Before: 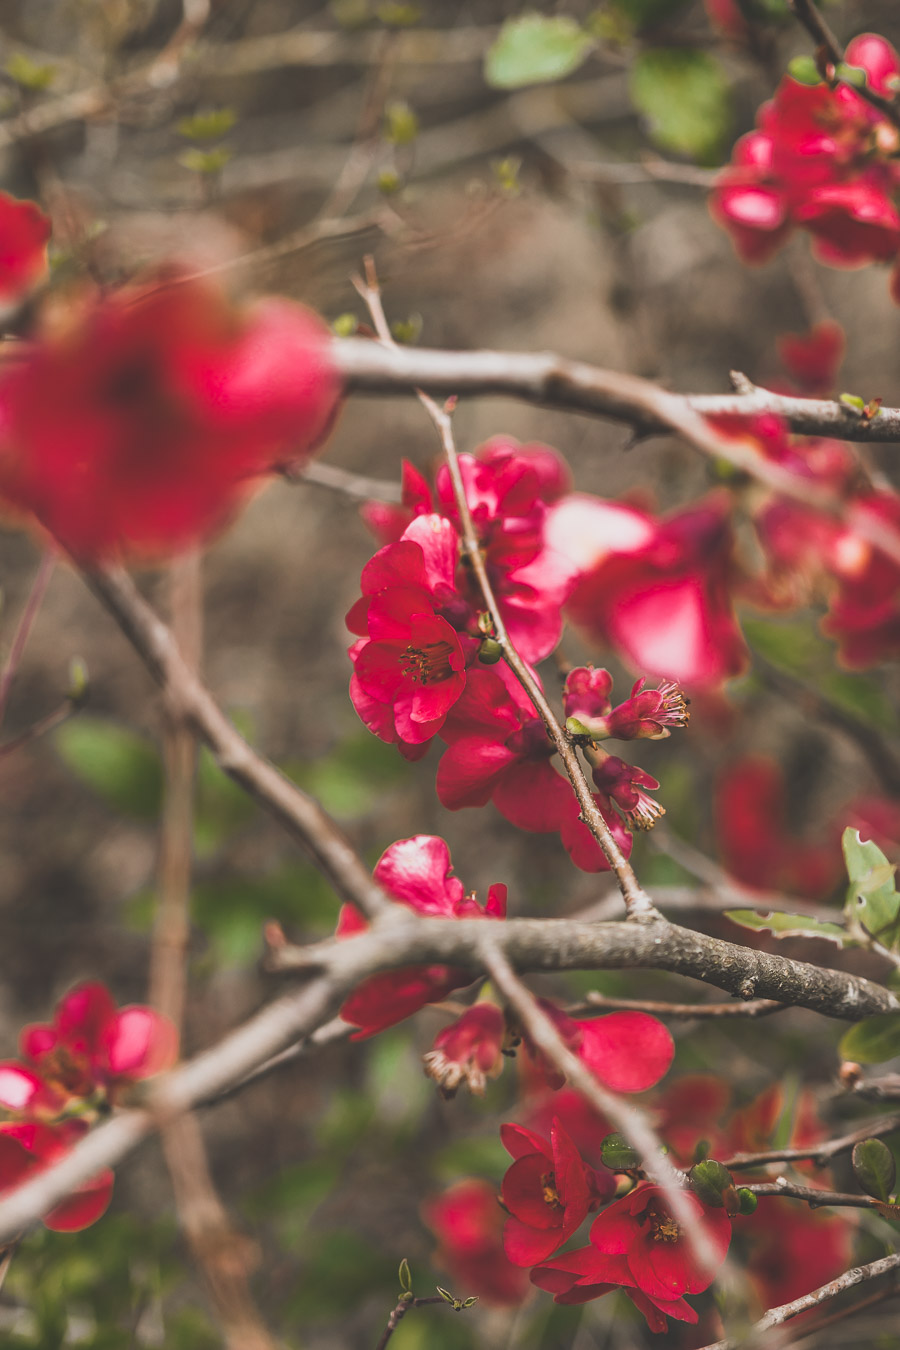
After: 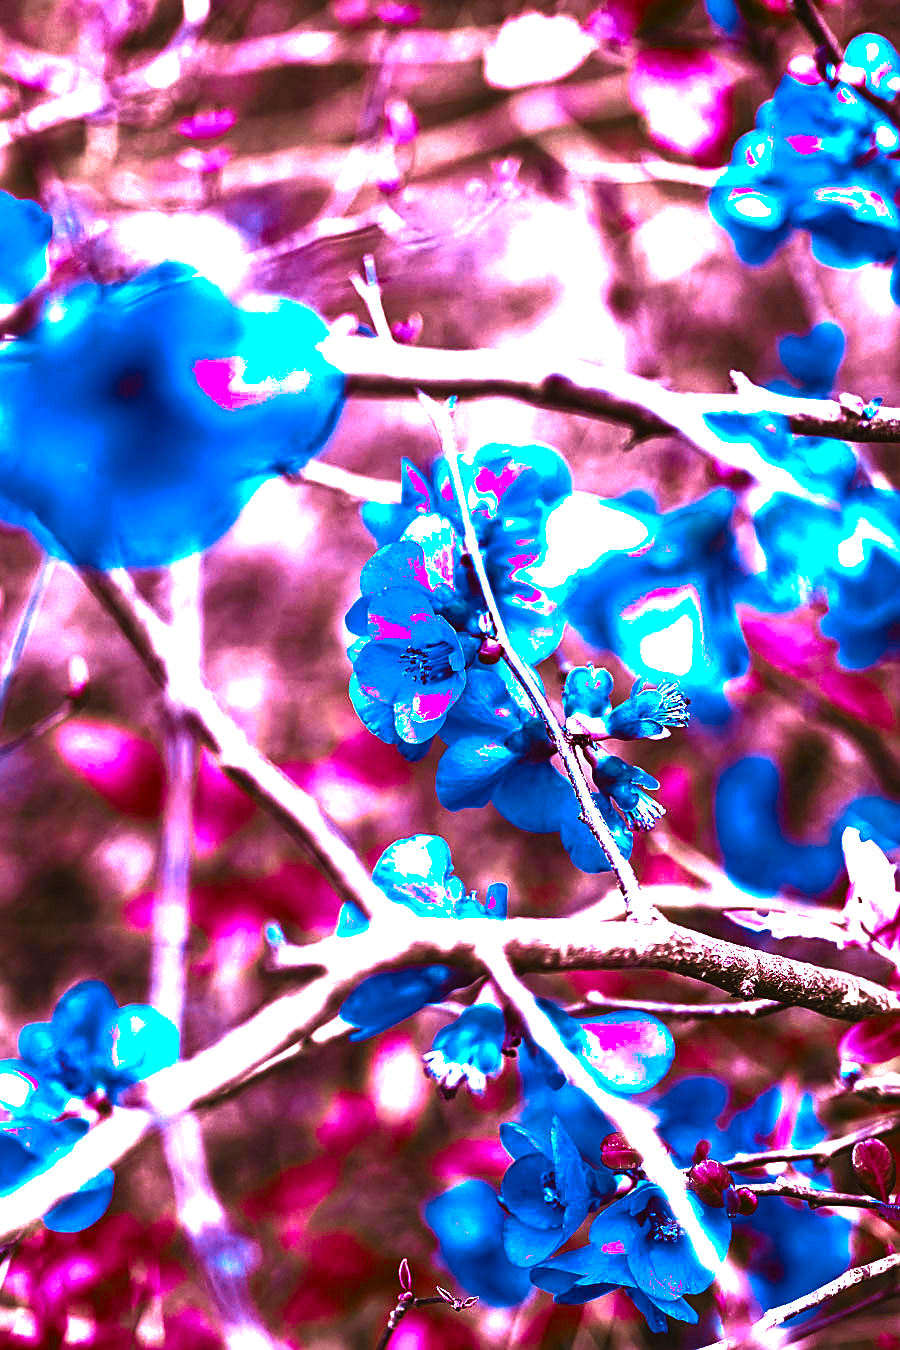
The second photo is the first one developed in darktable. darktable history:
contrast brightness saturation: brightness -0.988, saturation 1
sharpen: amount 0.554
color correction: highlights a* -4.84, highlights b* 5.05, saturation 0.948
exposure: black level correction 0, exposure 1.887 EV, compensate highlight preservation false
local contrast: highlights 106%, shadows 99%, detail 119%, midtone range 0.2
color balance rgb: perceptual saturation grading › global saturation -27.603%, perceptual brilliance grading › highlights 18.131%, perceptual brilliance grading › mid-tones 30.753%, perceptual brilliance grading › shadows -31.194%
color zones: curves: ch0 [(0.826, 0.353)]; ch1 [(0.242, 0.647) (0.889, 0.342)]; ch2 [(0.246, 0.089) (0.969, 0.068)]
